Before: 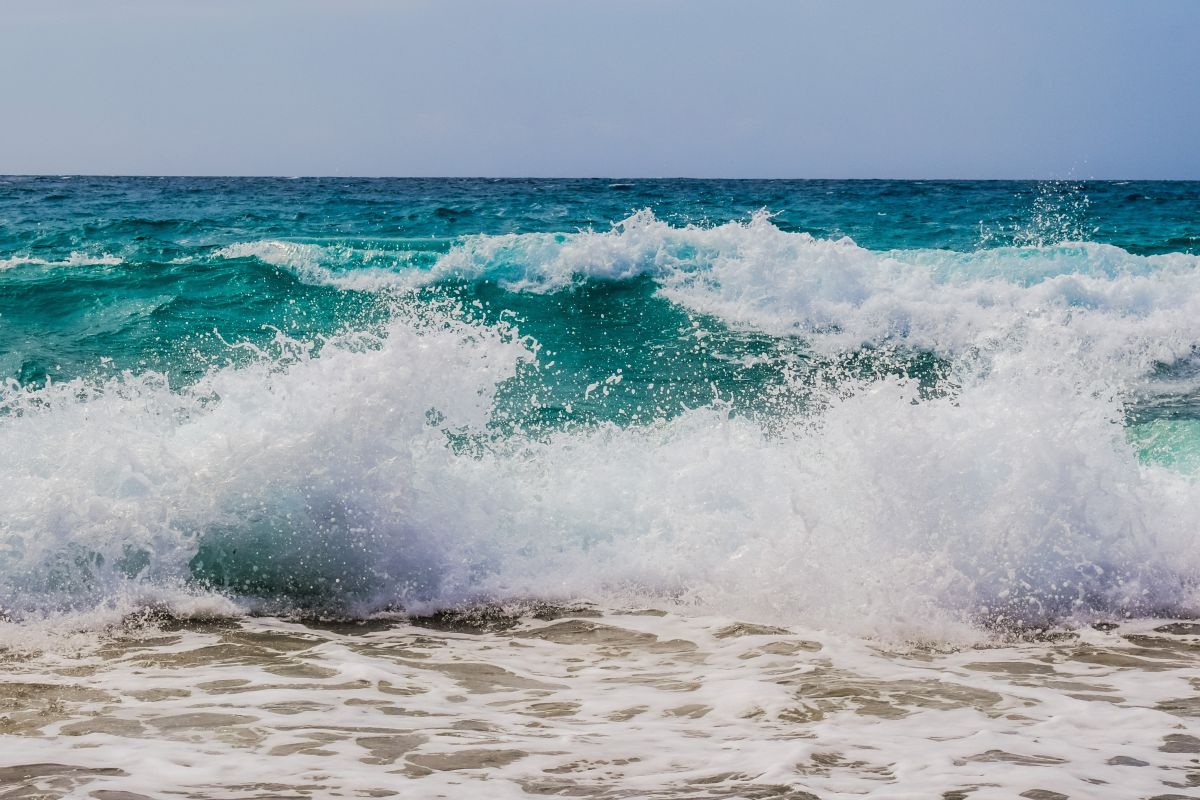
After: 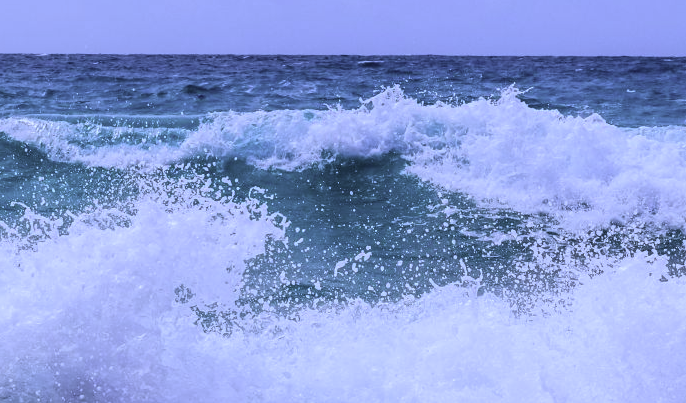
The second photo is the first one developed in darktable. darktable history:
crop: left 20.932%, top 15.471%, right 21.848%, bottom 34.081%
white balance: red 0.766, blue 1.537
color correction: highlights a* 5.59, highlights b* 5.24, saturation 0.68
